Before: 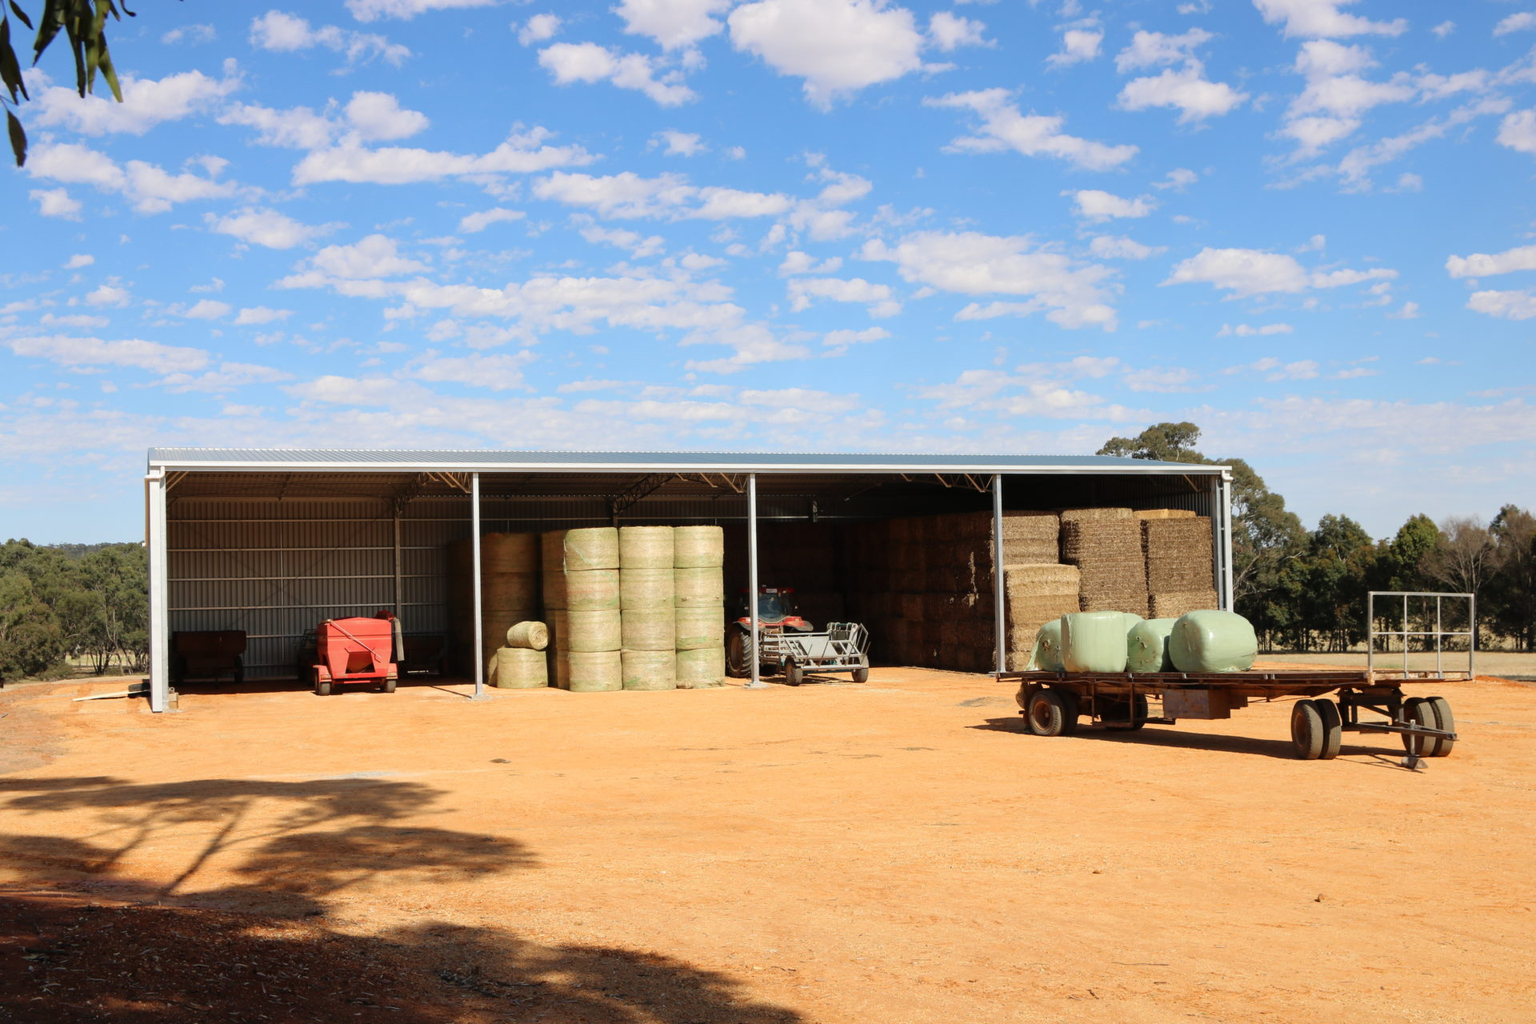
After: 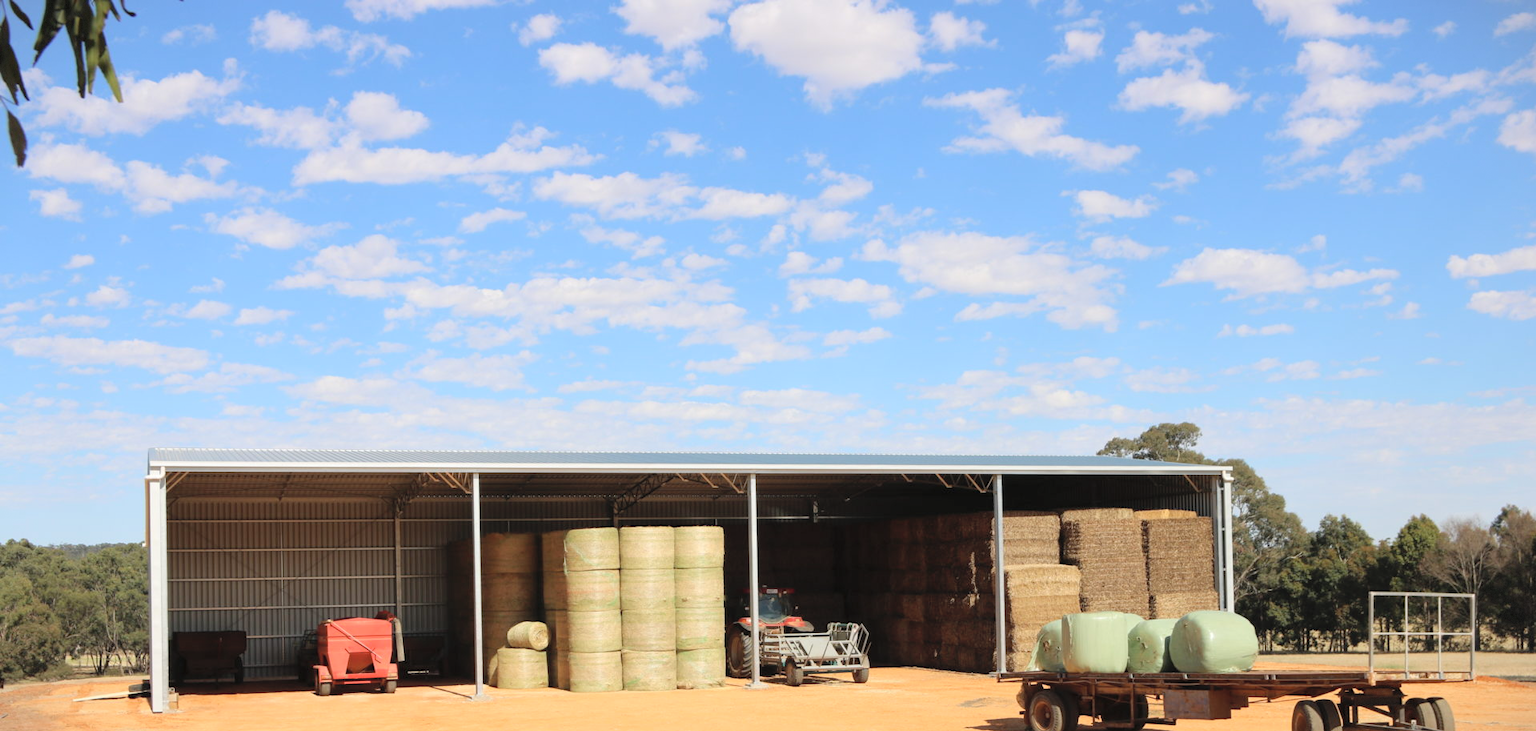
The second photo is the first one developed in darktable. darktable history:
crop: bottom 28.576%
vignetting: fall-off start 100%, brightness -0.406, saturation -0.3, width/height ratio 1.324, dithering 8-bit output, unbound false
contrast brightness saturation: brightness 0.15
